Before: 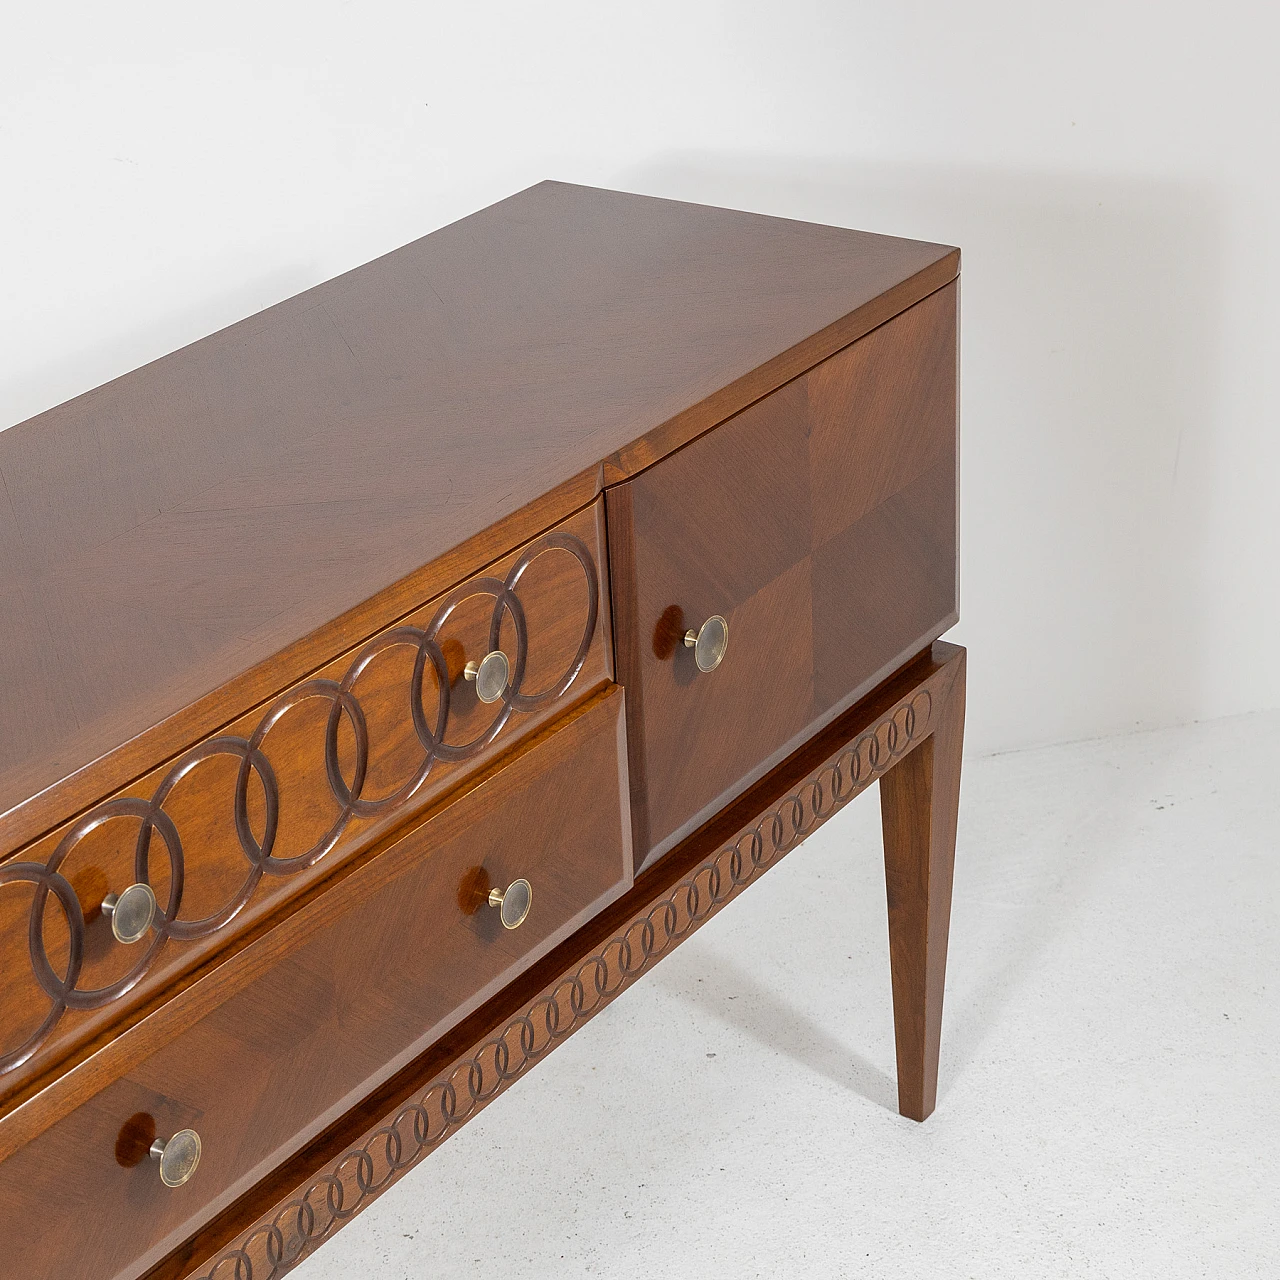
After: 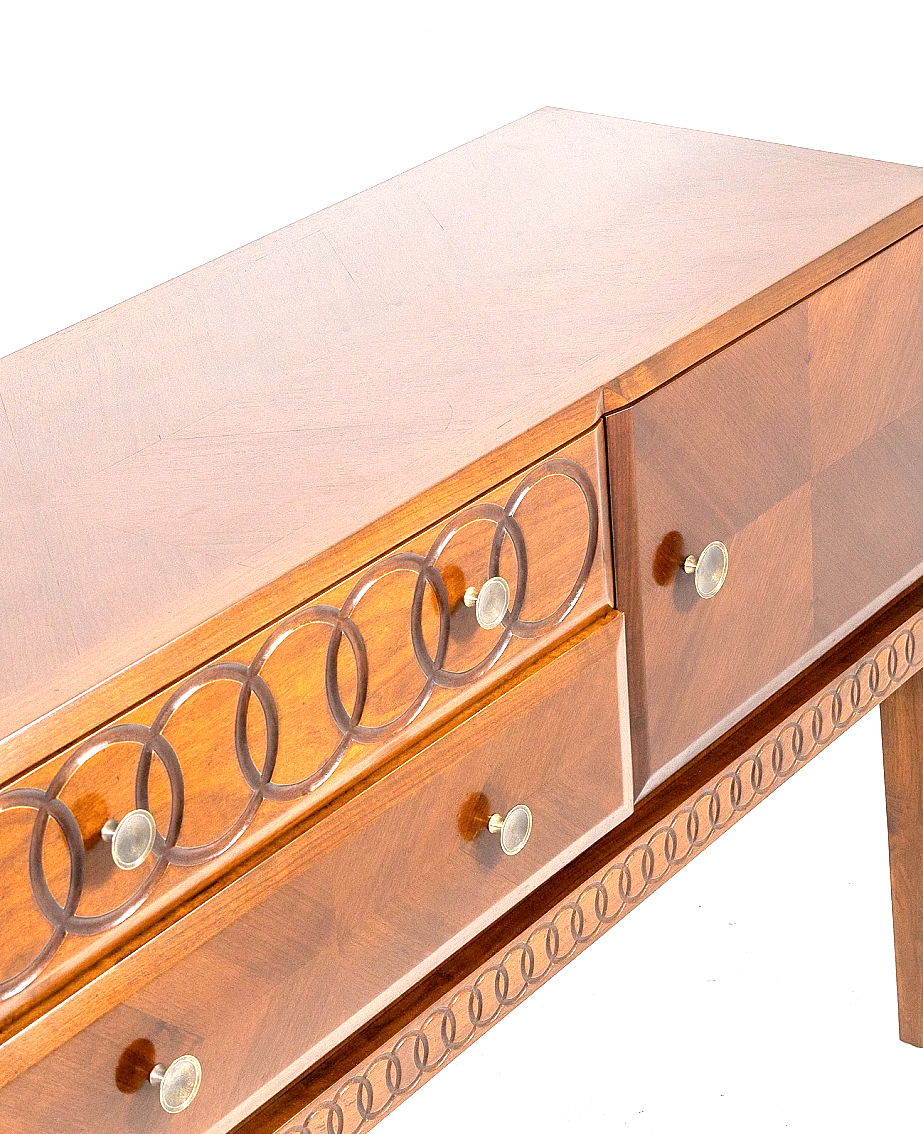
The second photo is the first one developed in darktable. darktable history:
tone equalizer: -8 EV -0.448 EV, -7 EV -0.407 EV, -6 EV -0.36 EV, -5 EV -0.192 EV, -3 EV 0.223 EV, -2 EV 0.305 EV, -1 EV 0.377 EV, +0 EV 0.421 EV
crop: top 5.799%, right 27.864%, bottom 5.561%
exposure: black level correction 0.001, exposure 1.316 EV, compensate exposure bias true, compensate highlight preservation false
contrast brightness saturation: contrast 0.01, saturation -0.063
